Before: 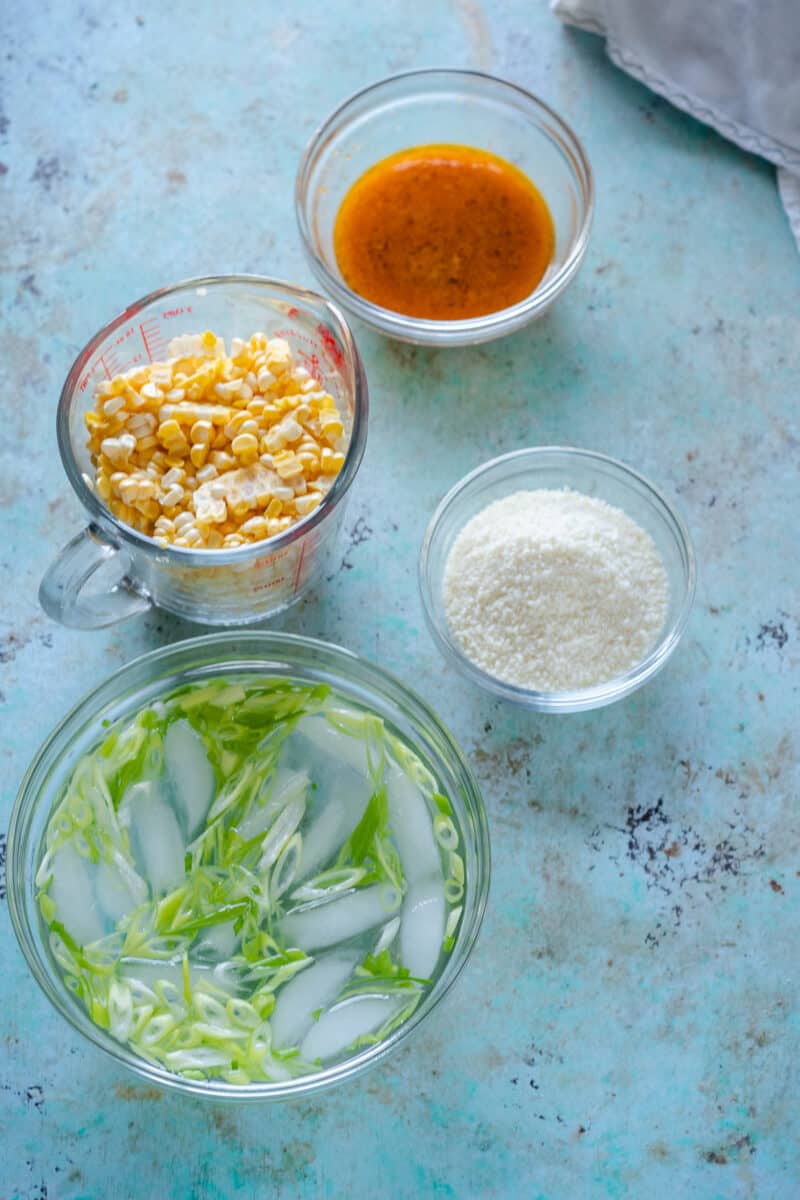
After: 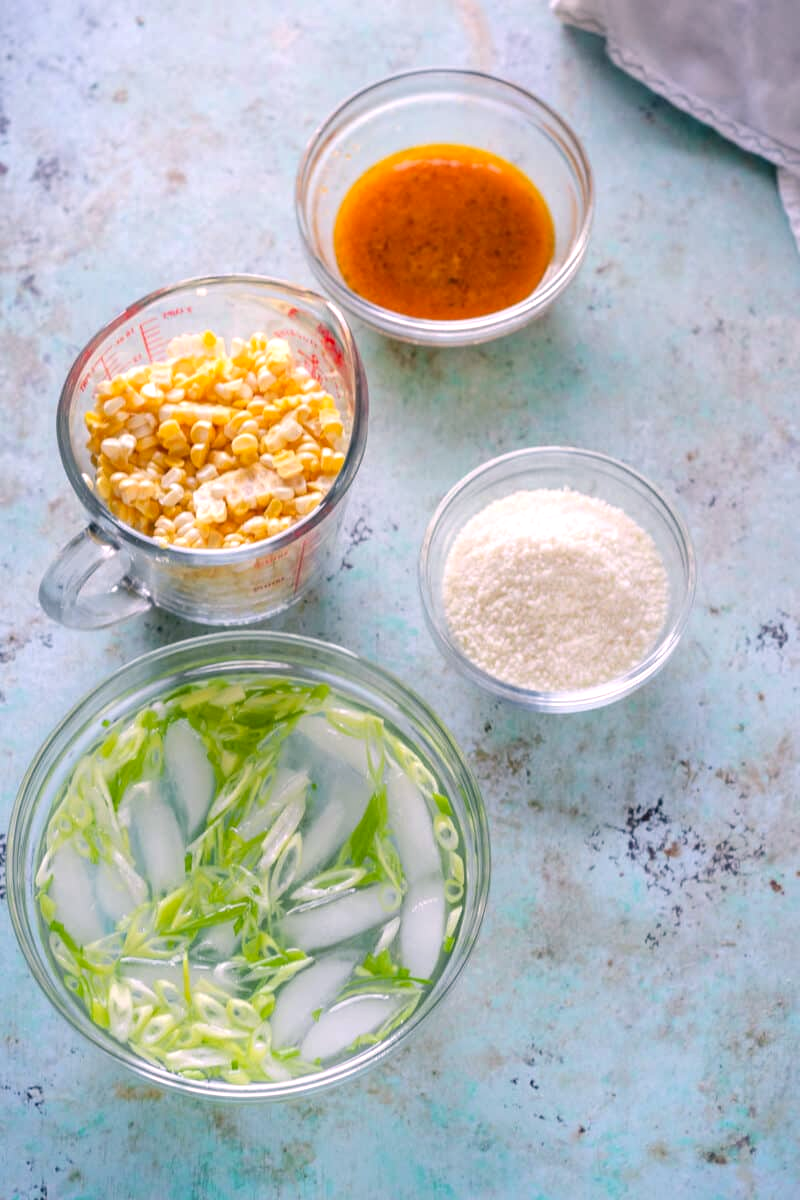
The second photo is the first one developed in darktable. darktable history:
color correction: highlights a* 12.23, highlights b* 5.41
exposure: exposure 0.3 EV, compensate highlight preservation false
